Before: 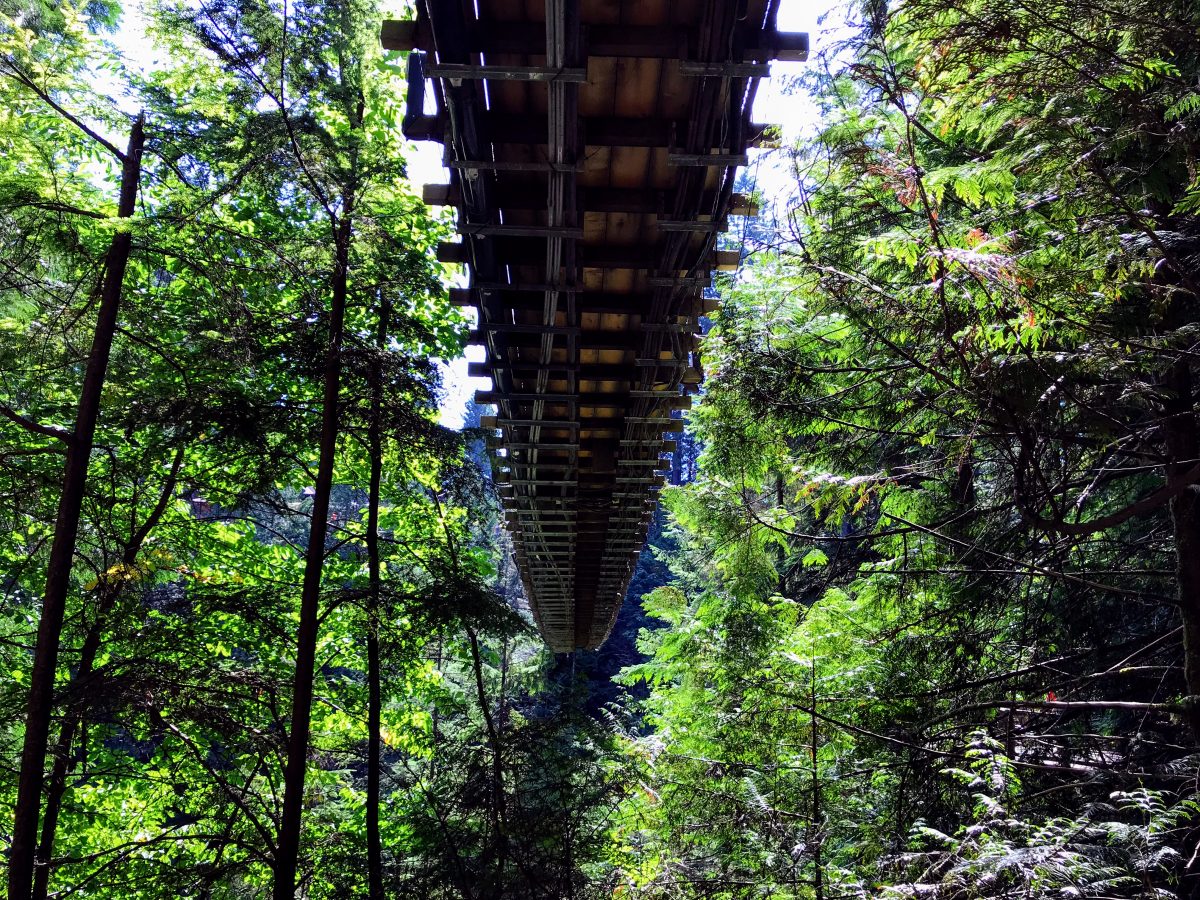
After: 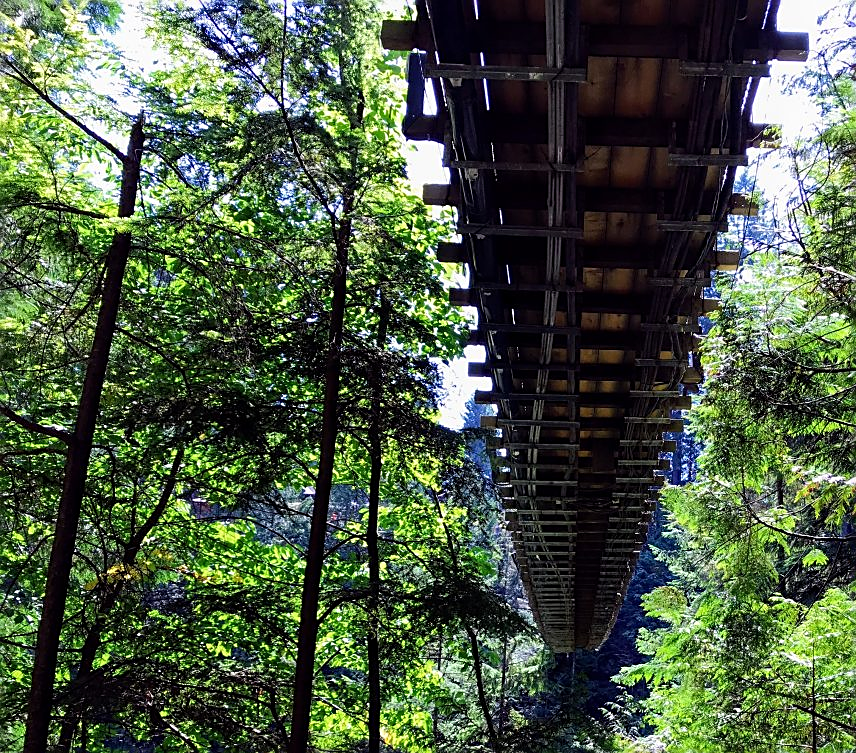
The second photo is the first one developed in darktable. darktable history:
exposure: compensate highlight preservation false
crop: right 28.556%, bottom 16.333%
sharpen: on, module defaults
